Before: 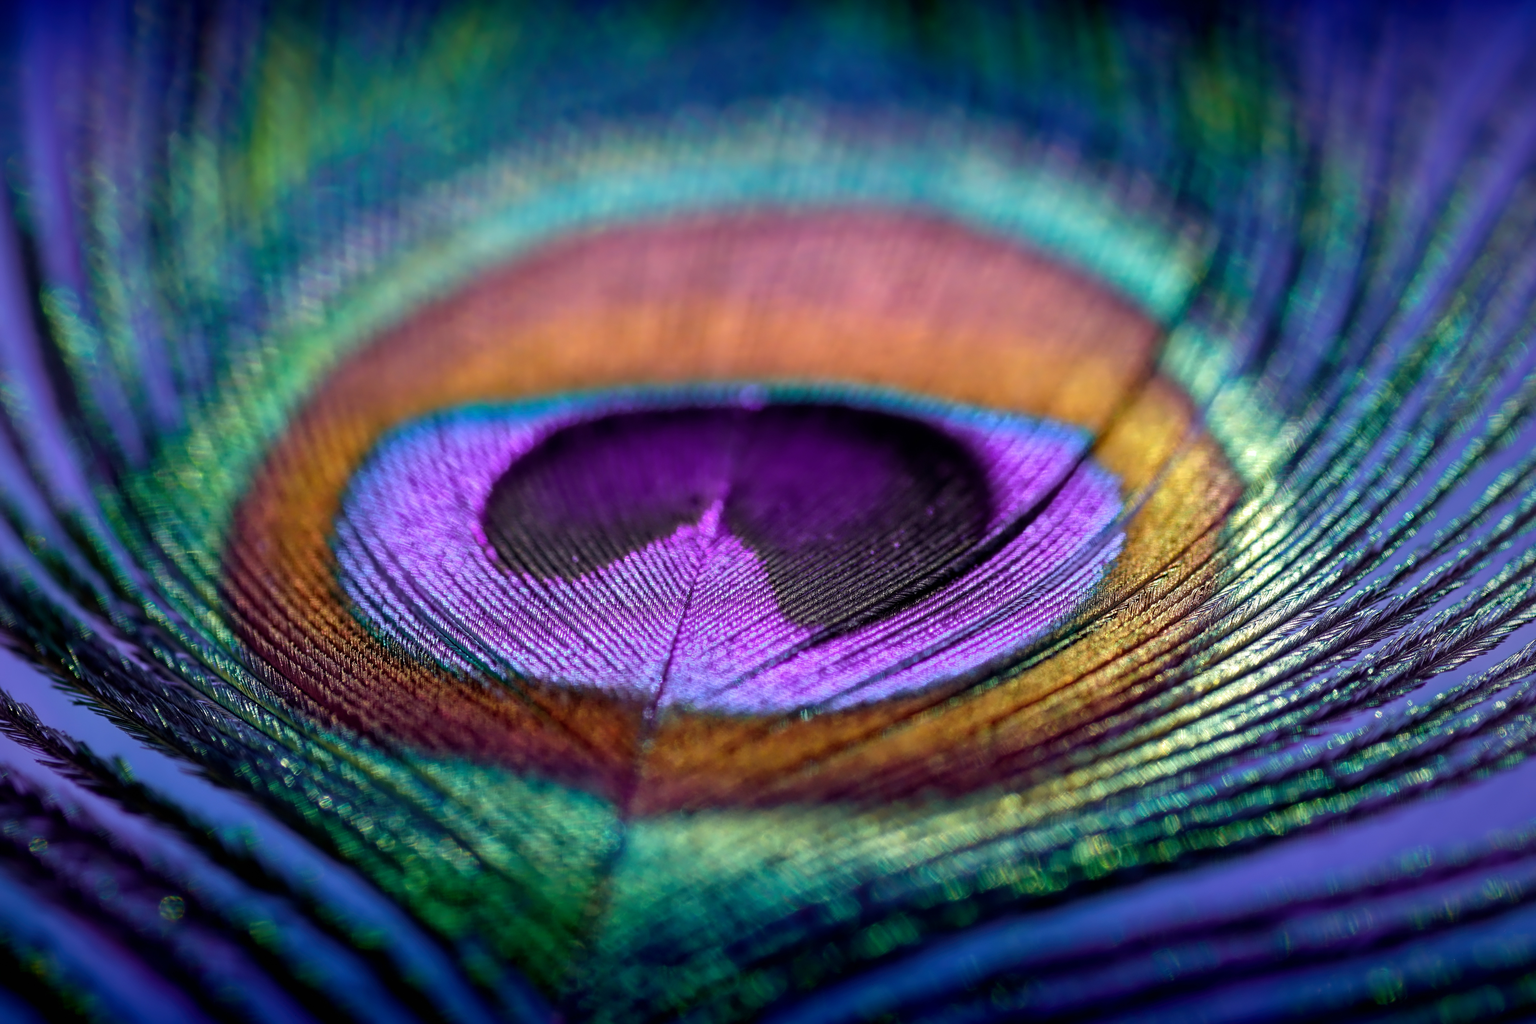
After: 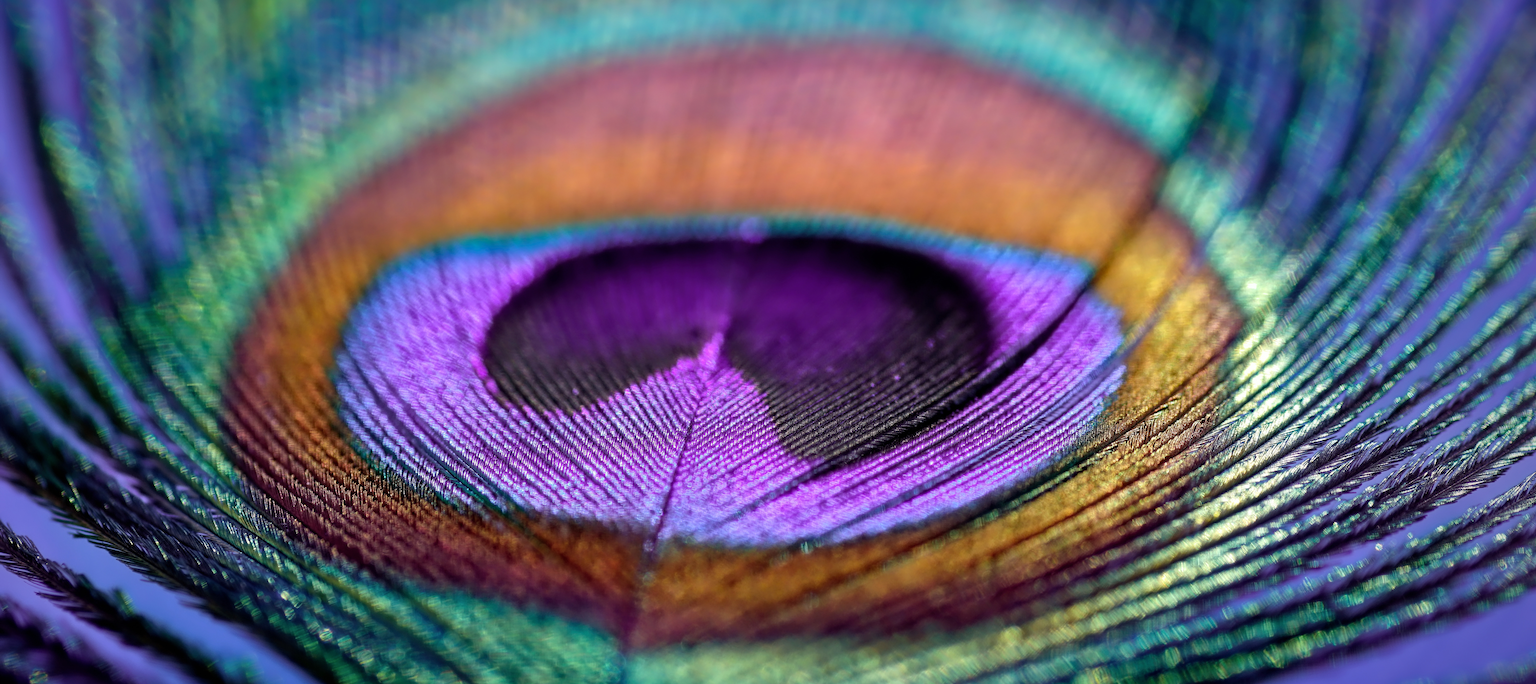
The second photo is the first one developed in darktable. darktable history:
crop: top 16.391%, bottom 16.746%
shadows and highlights: radius 127.93, shadows 30.51, highlights -30.66, low approximation 0.01, soften with gaussian
